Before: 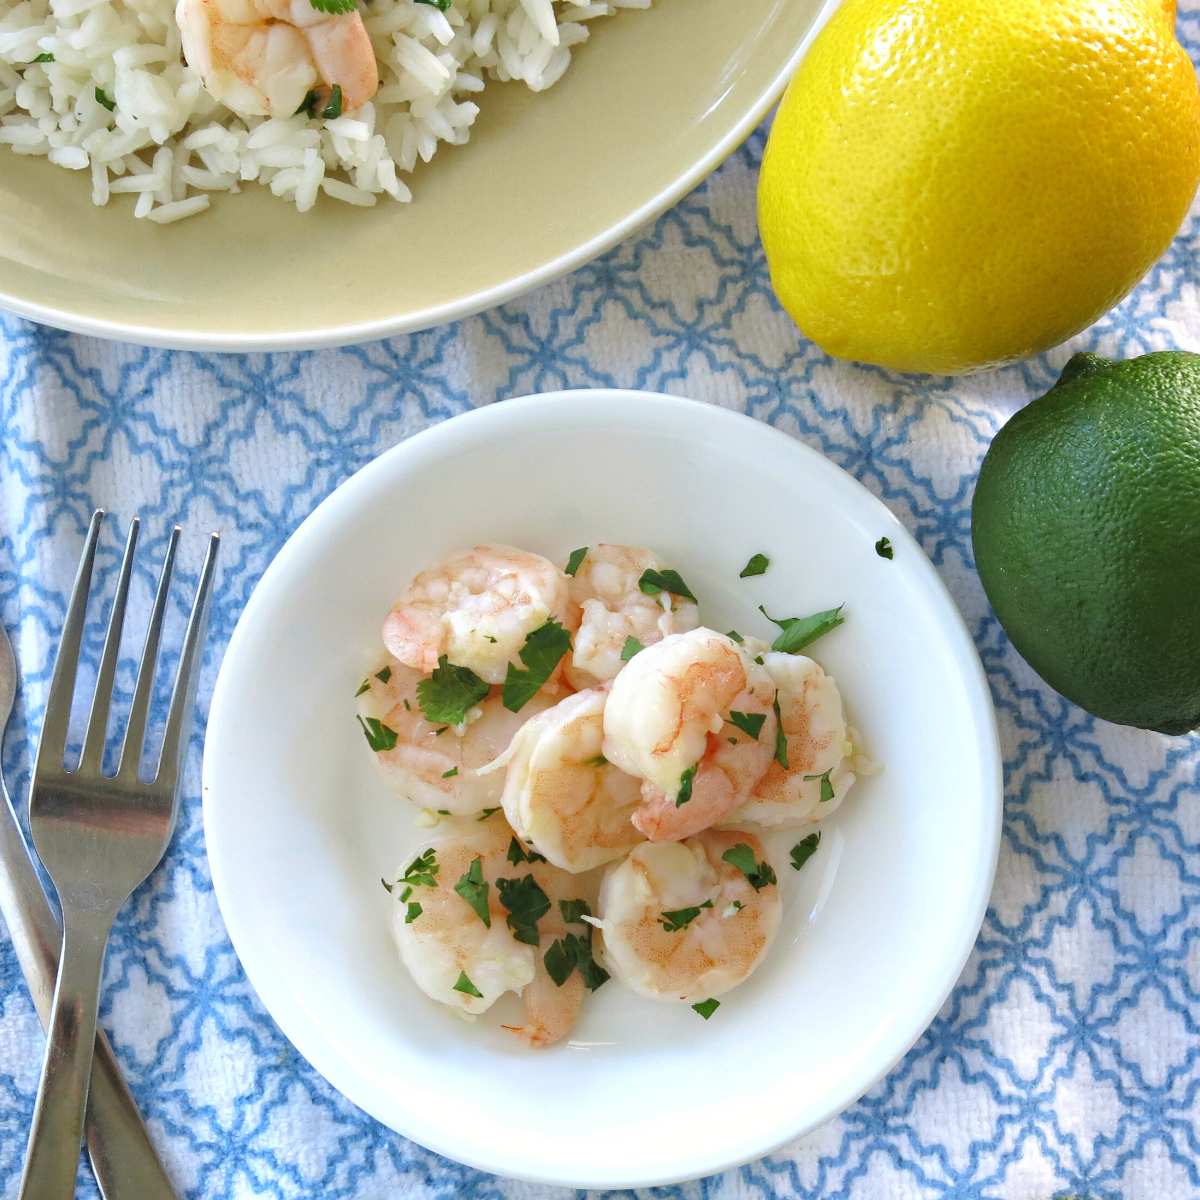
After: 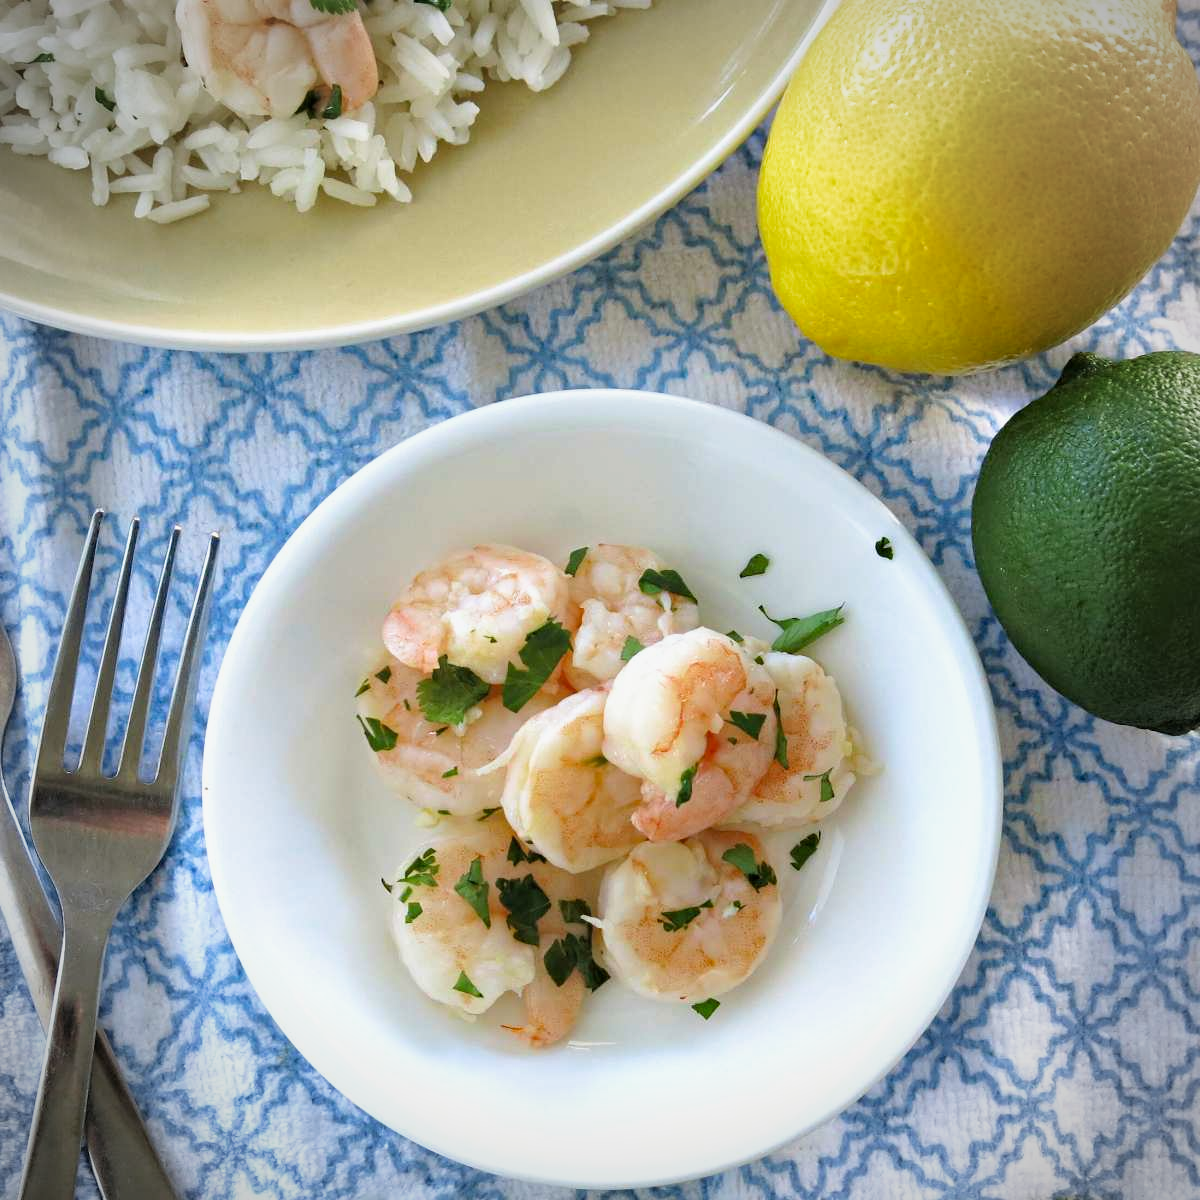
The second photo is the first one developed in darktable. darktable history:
haze removal: compatibility mode true, adaptive false
filmic rgb: black relative exposure -12.8 EV, white relative exposure 2.8 EV, threshold 3 EV, target black luminance 0%, hardness 8.54, latitude 70.41%, contrast 1.133, shadows ↔ highlights balance -0.395%, color science v4 (2020), enable highlight reconstruction true
vignetting: automatic ratio true
